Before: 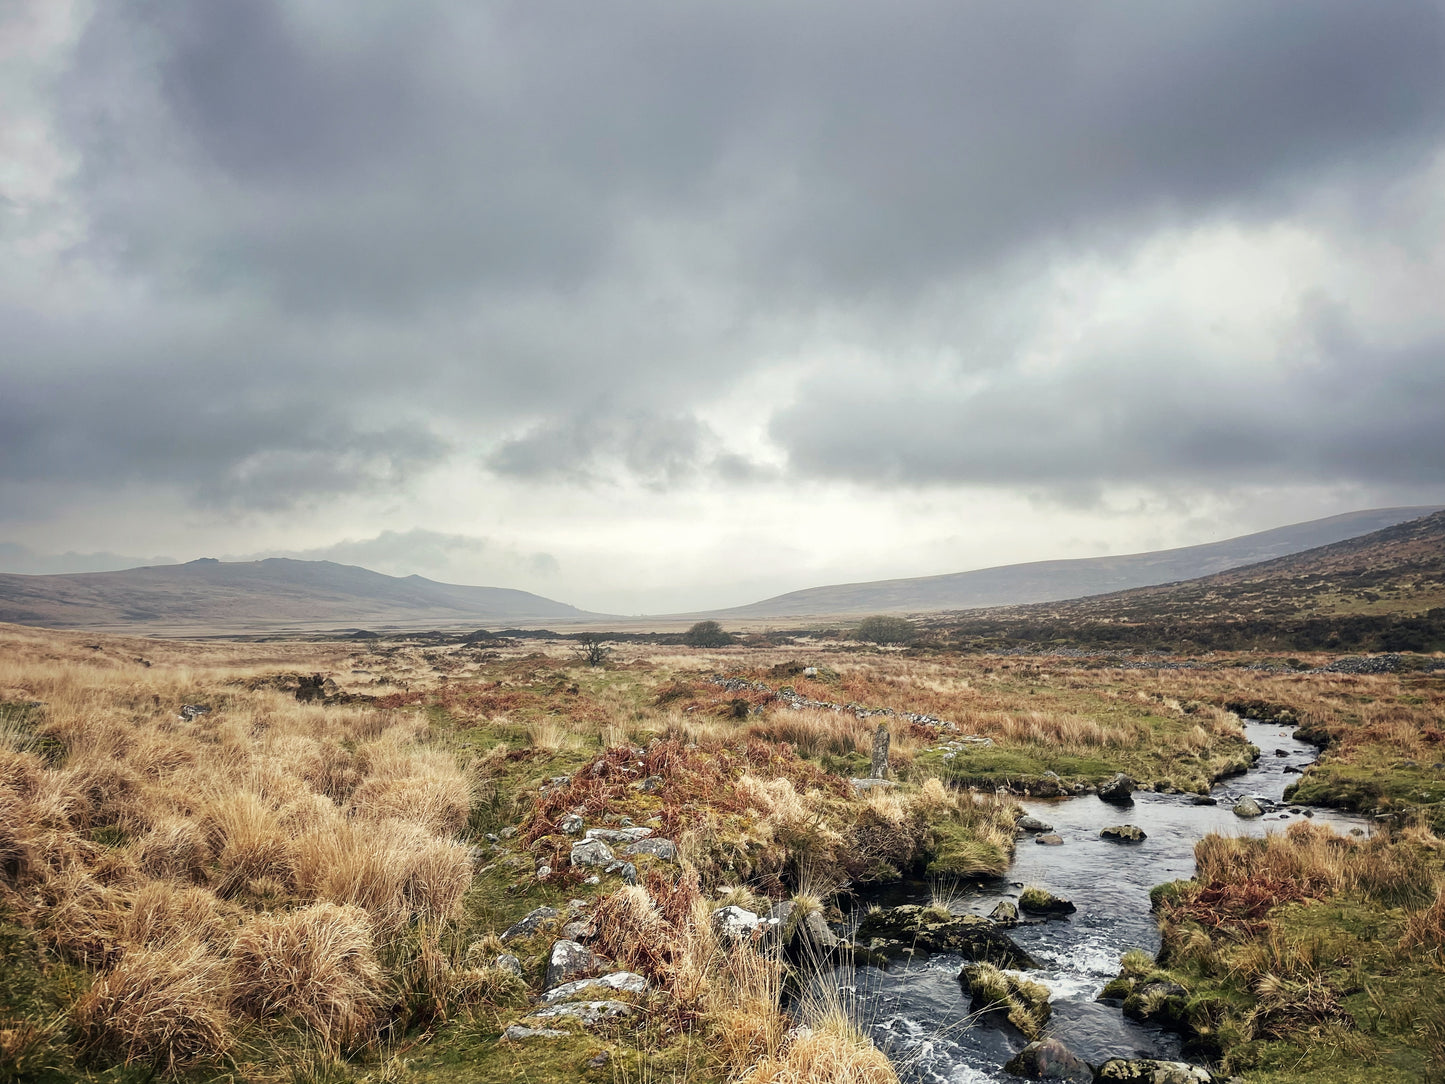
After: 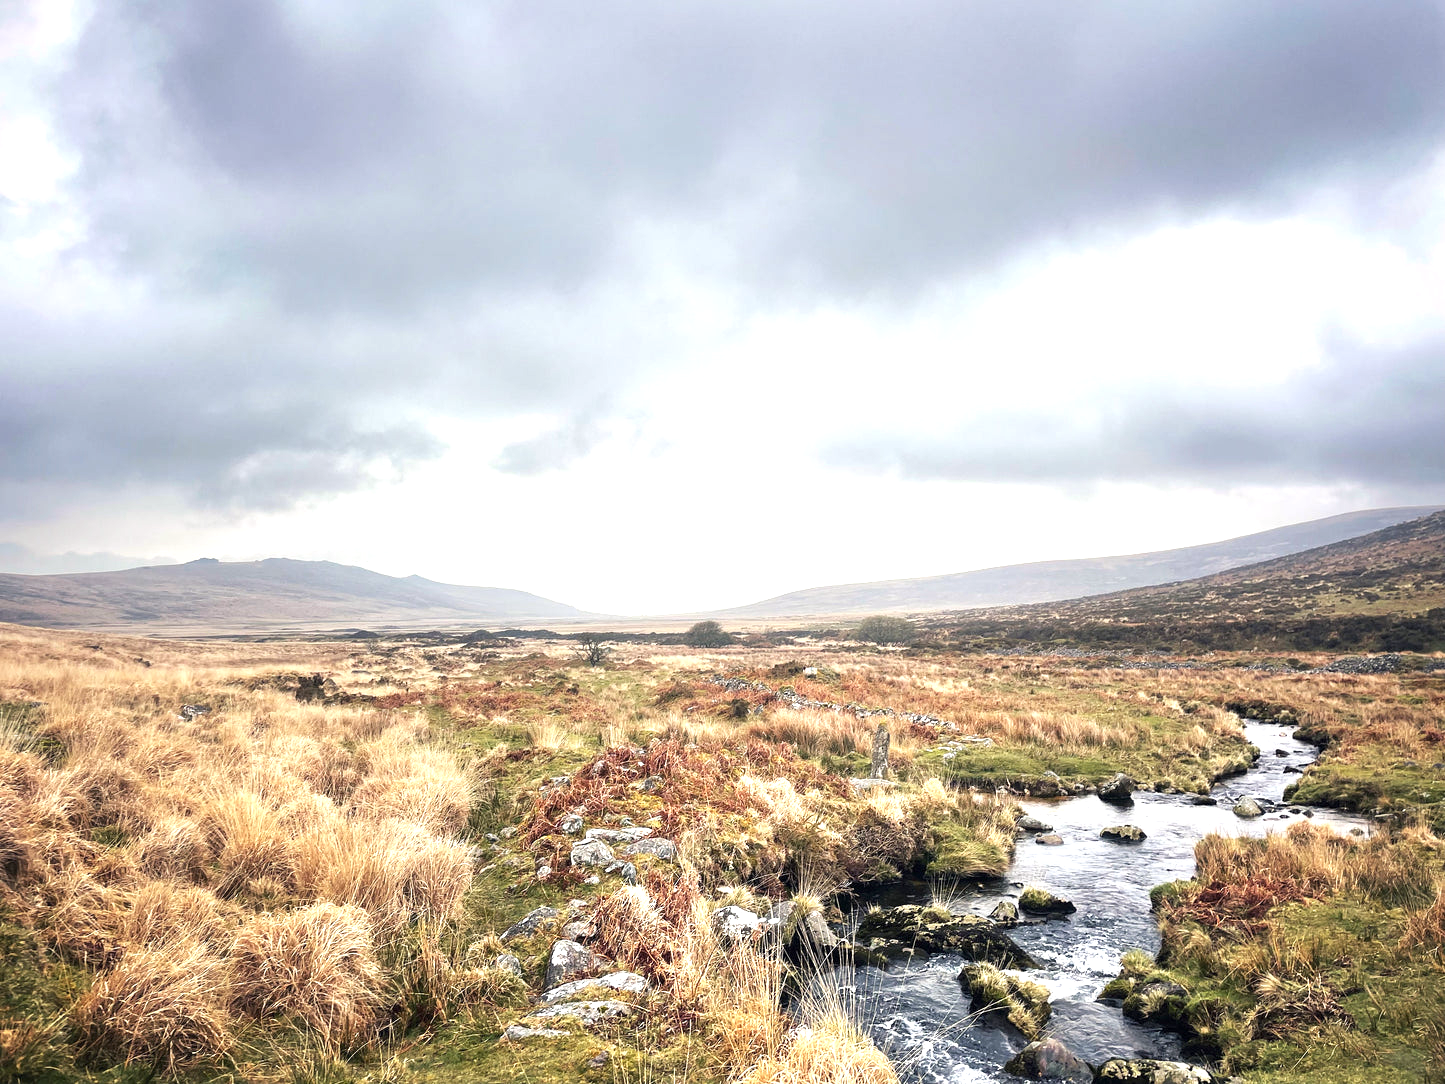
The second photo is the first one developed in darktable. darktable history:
exposure: exposure 0.921 EV, compensate highlight preservation false
white balance: red 1.009, blue 1.027
base curve: exposure shift 0, preserve colors none
